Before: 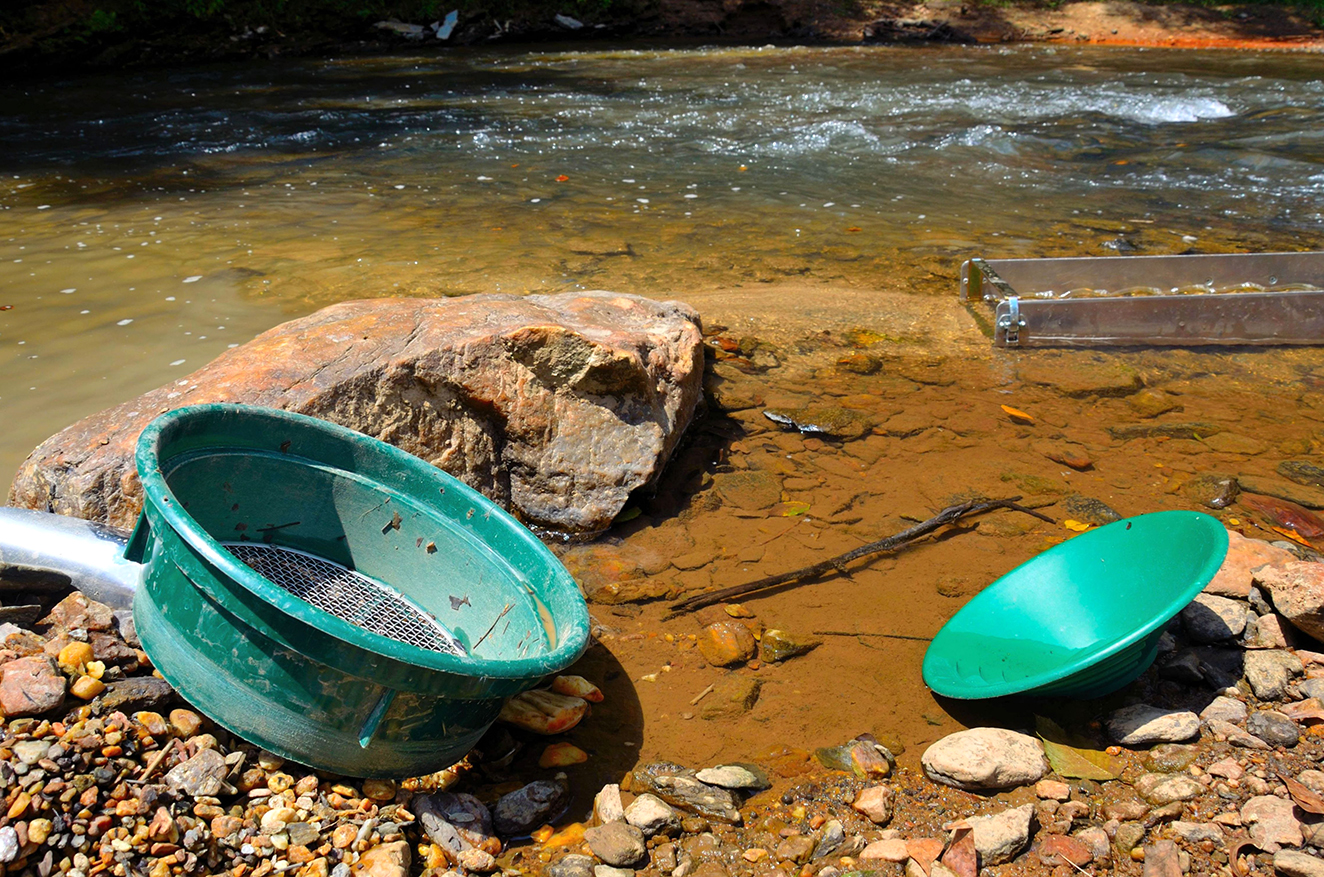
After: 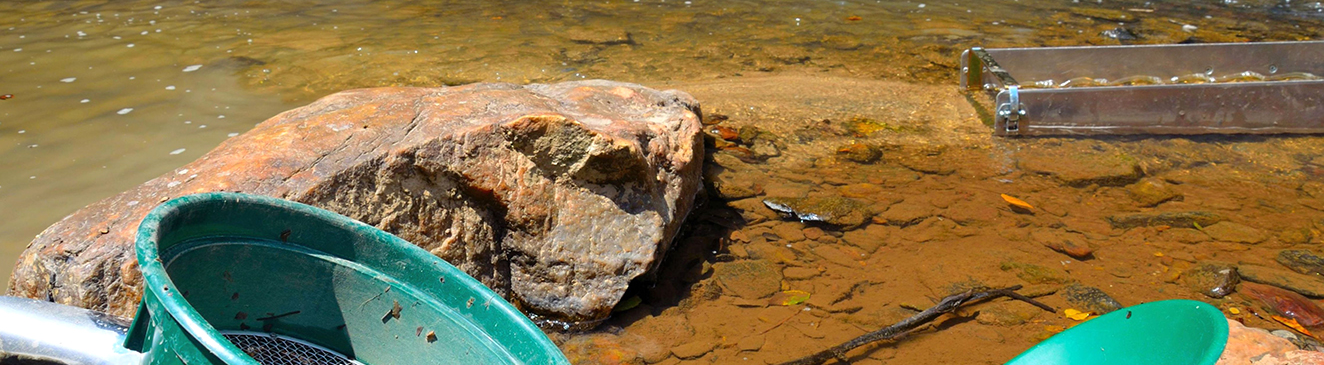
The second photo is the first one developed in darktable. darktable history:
crop and rotate: top 24.17%, bottom 34.152%
